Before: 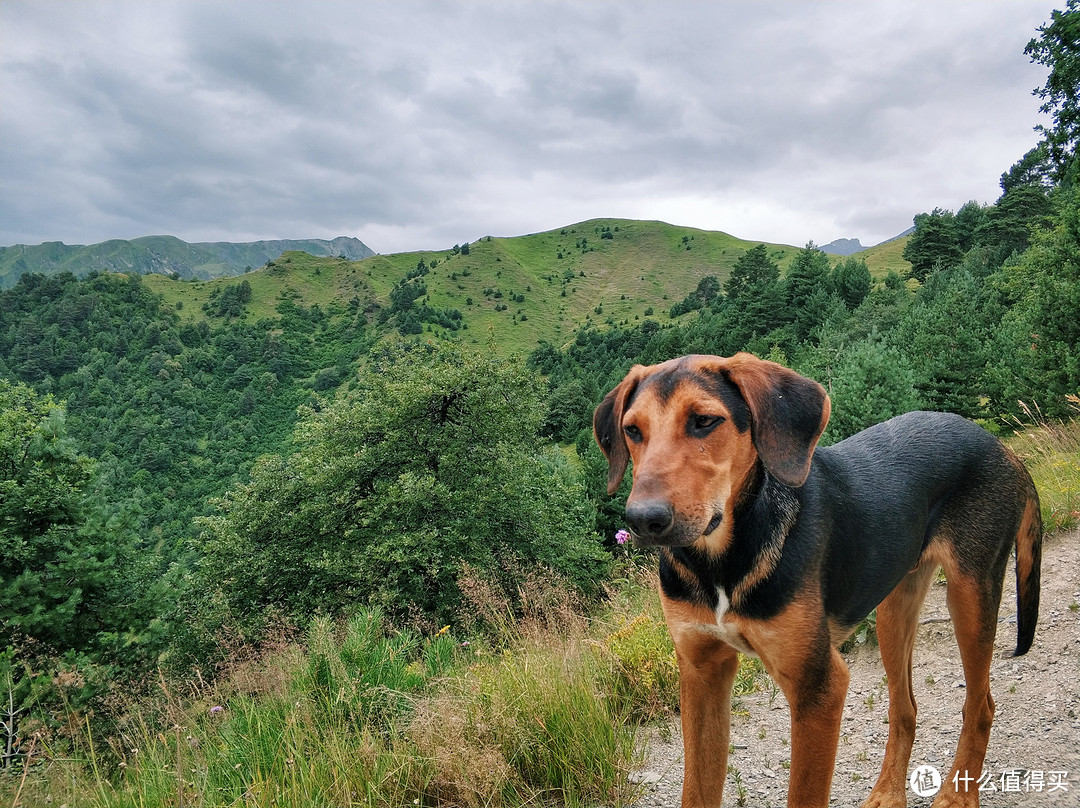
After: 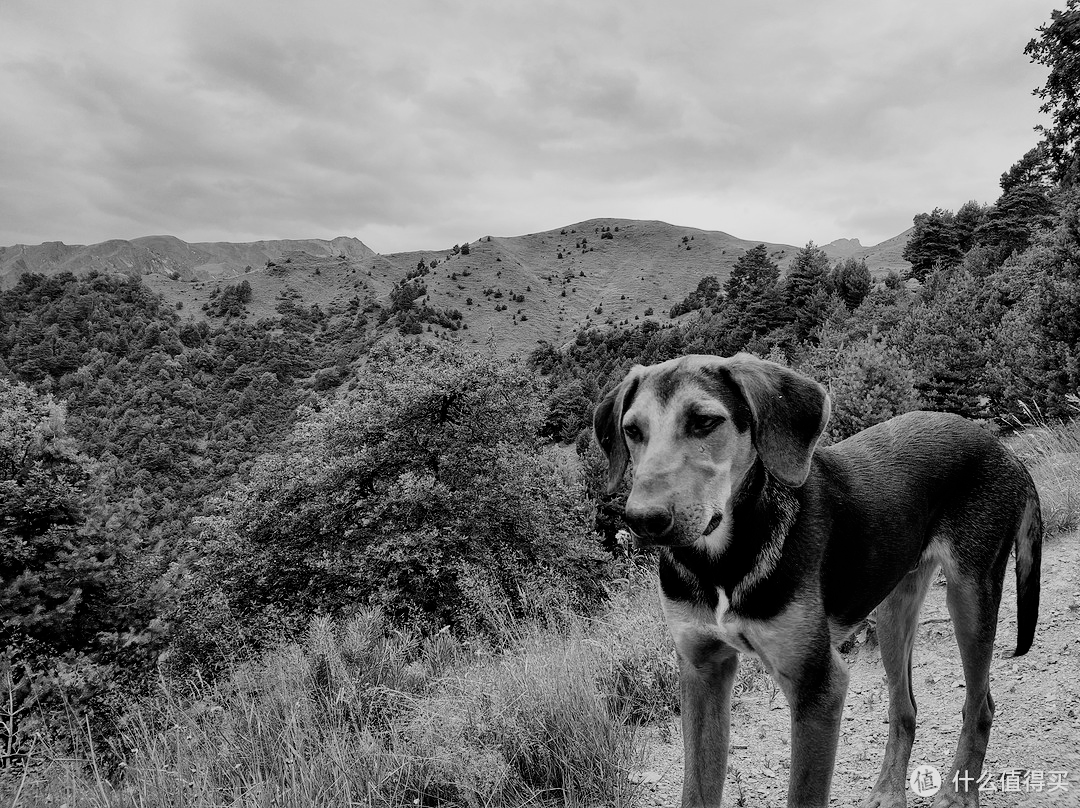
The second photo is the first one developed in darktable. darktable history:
filmic rgb: black relative exposure -5.06 EV, white relative exposure 3.52 EV, threshold 5.99 EV, hardness 3.17, contrast 1.192, highlights saturation mix -49.99%, add noise in highlights 0.002, preserve chrominance no, color science v3 (2019), use custom middle-gray values true, iterations of high-quality reconstruction 0, contrast in highlights soft, enable highlight reconstruction true
